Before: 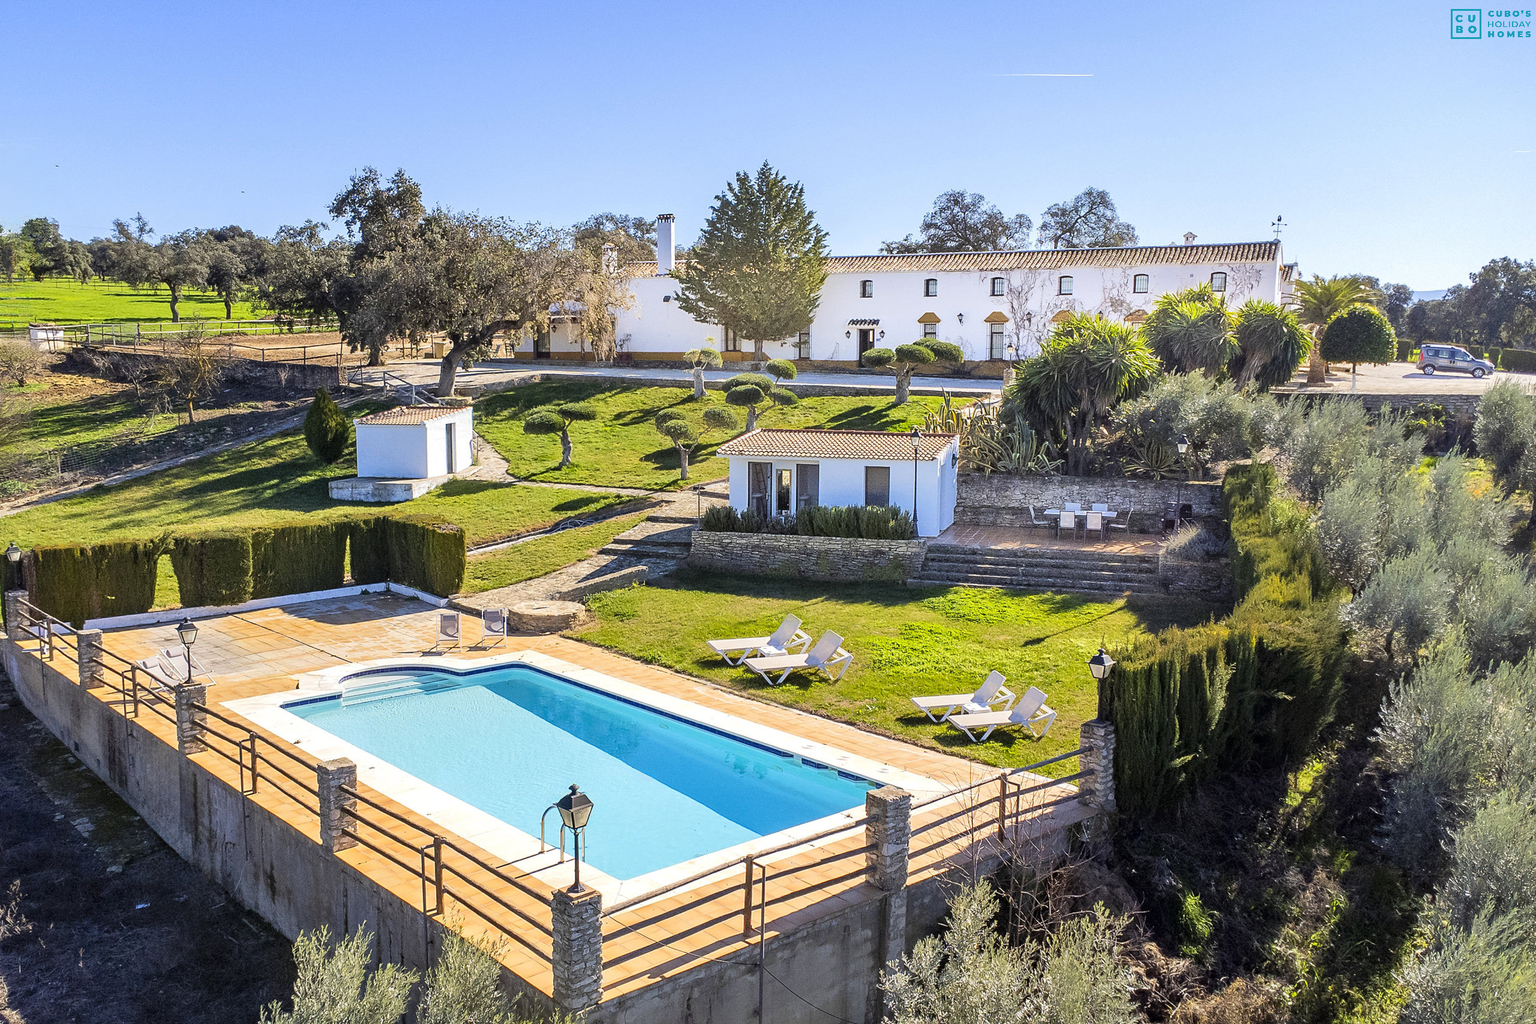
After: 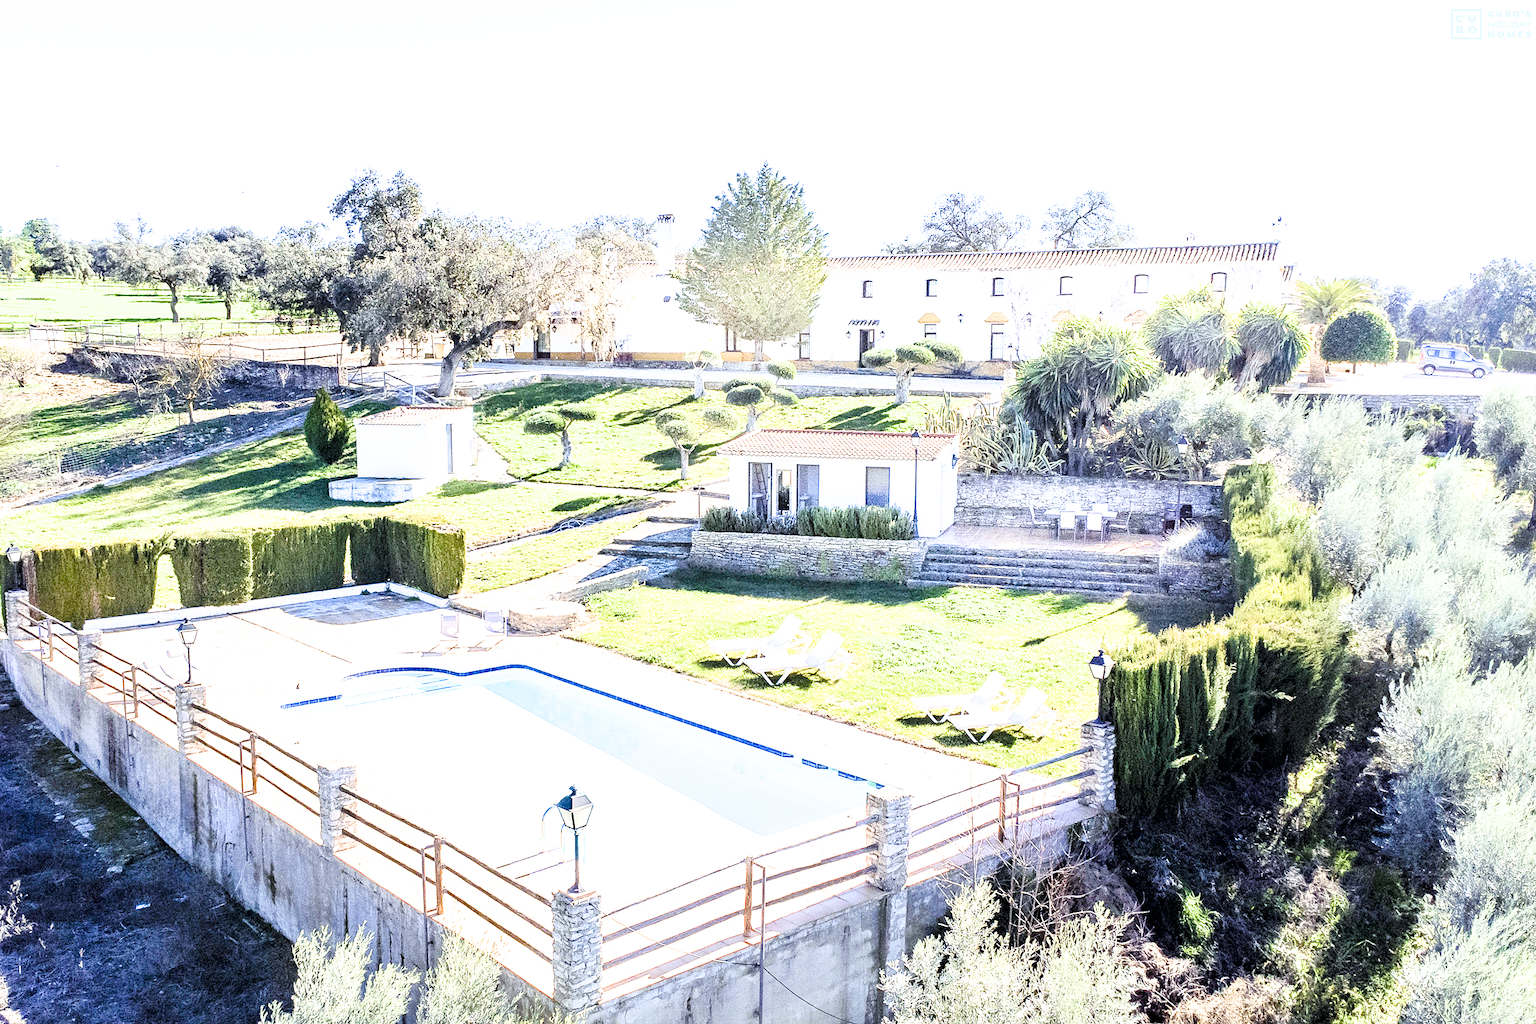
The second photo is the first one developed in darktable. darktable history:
color calibration: illuminant custom, x 0.368, y 0.373, temperature 4330.32 K
exposure: exposure 2.207 EV, compensate highlight preservation false
filmic rgb: black relative exposure -5 EV, white relative exposure 3.5 EV, hardness 3.19, contrast 1.2, highlights saturation mix -50%
shadows and highlights: shadows 0, highlights 40
color balance rgb: perceptual saturation grading › global saturation 20%, perceptual saturation grading › highlights -25%, perceptual saturation grading › shadows 50%
